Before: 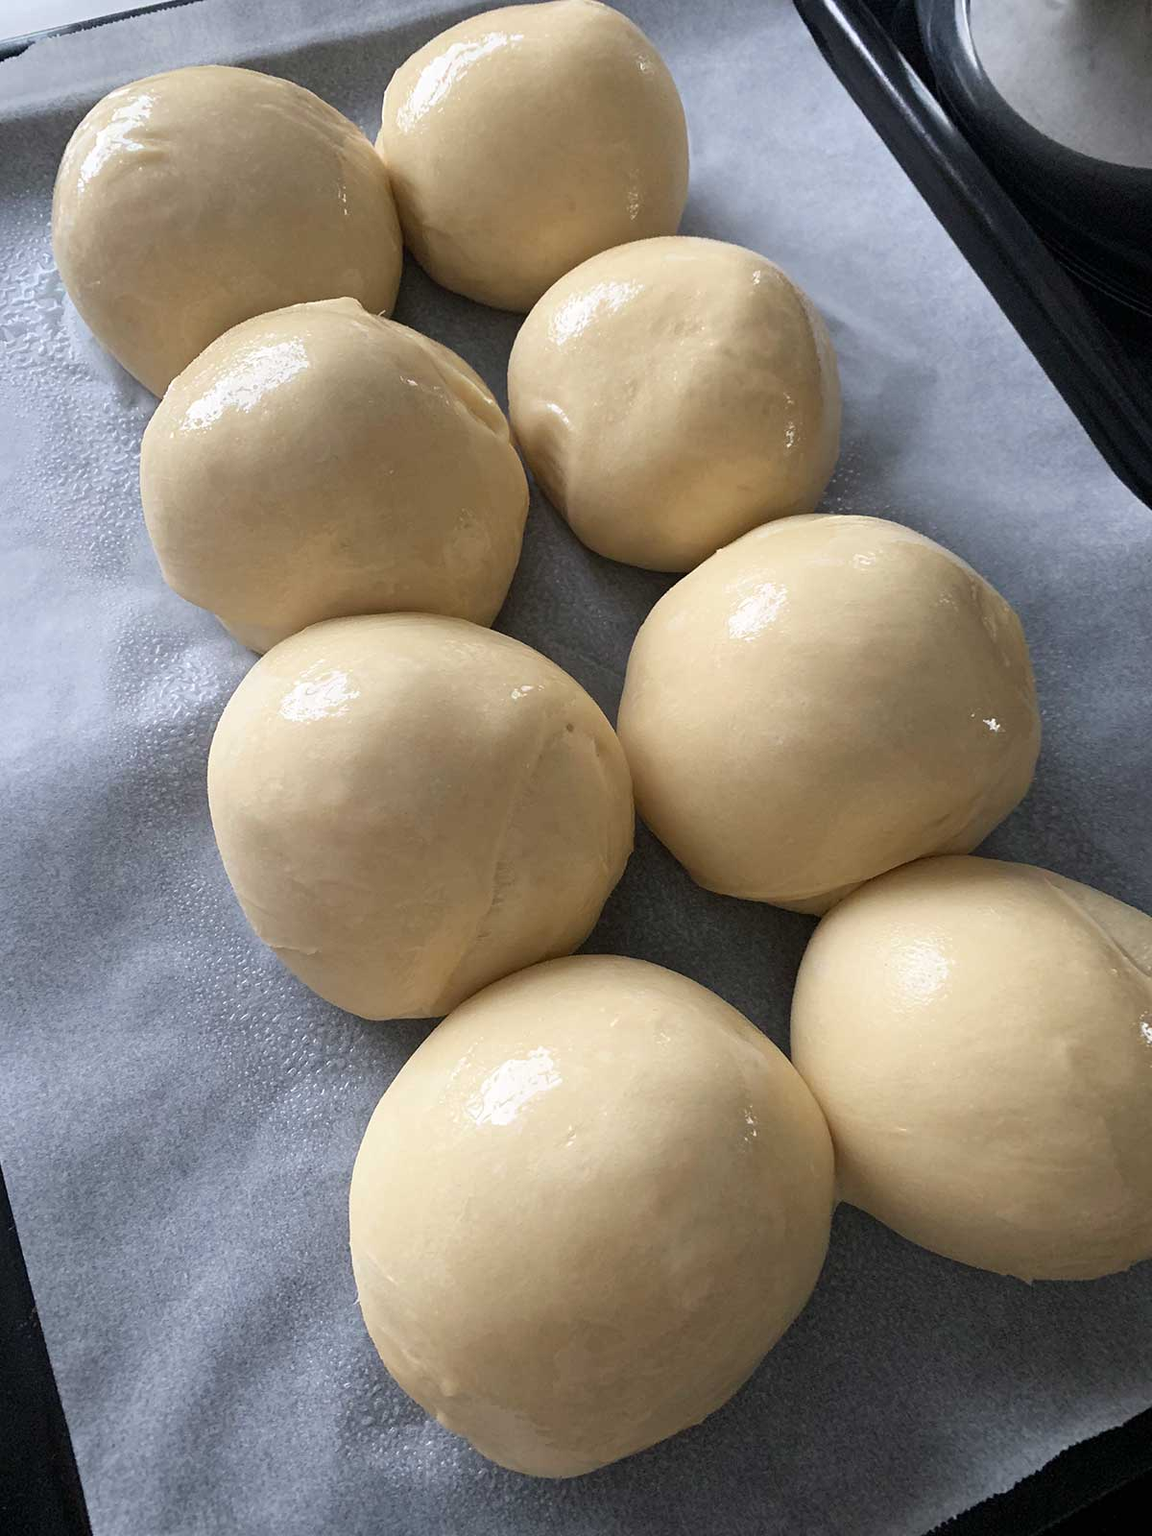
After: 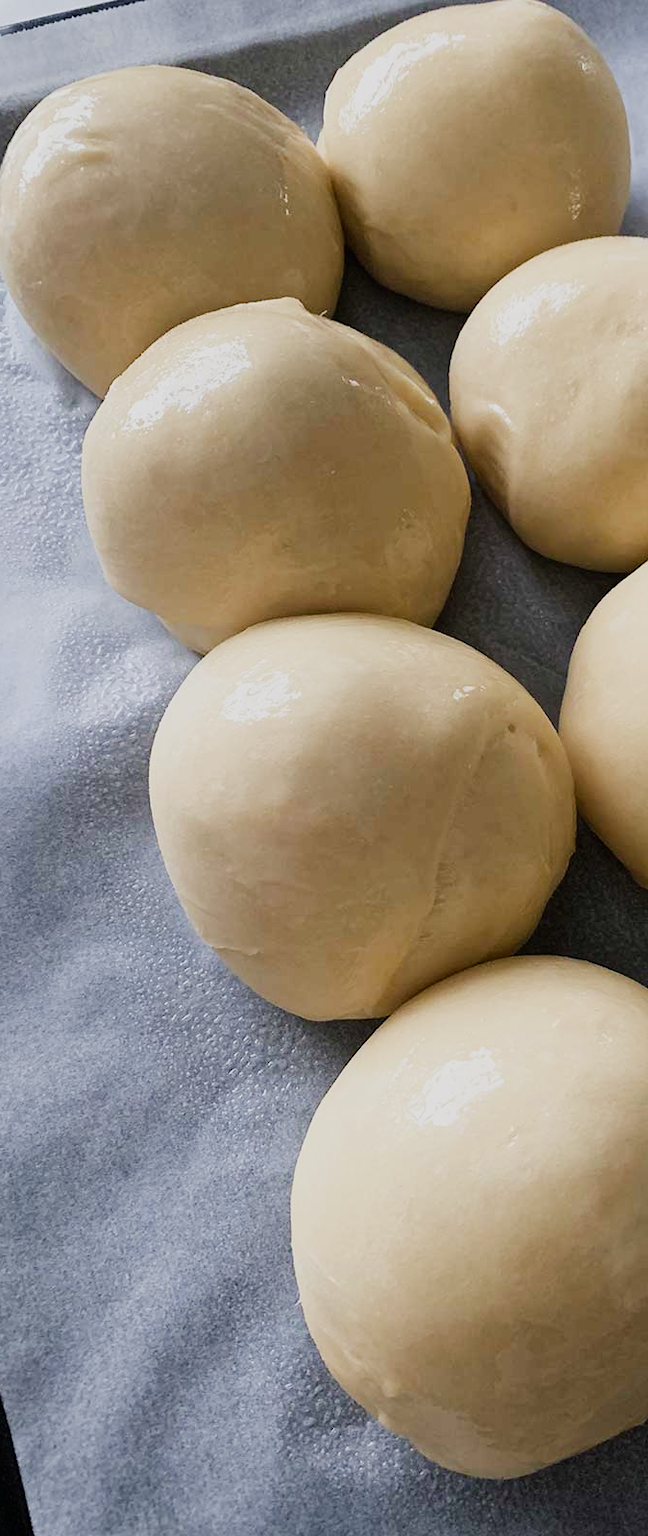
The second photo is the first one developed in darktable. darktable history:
sigmoid: on, module defaults
crop: left 5.114%, right 38.589%
